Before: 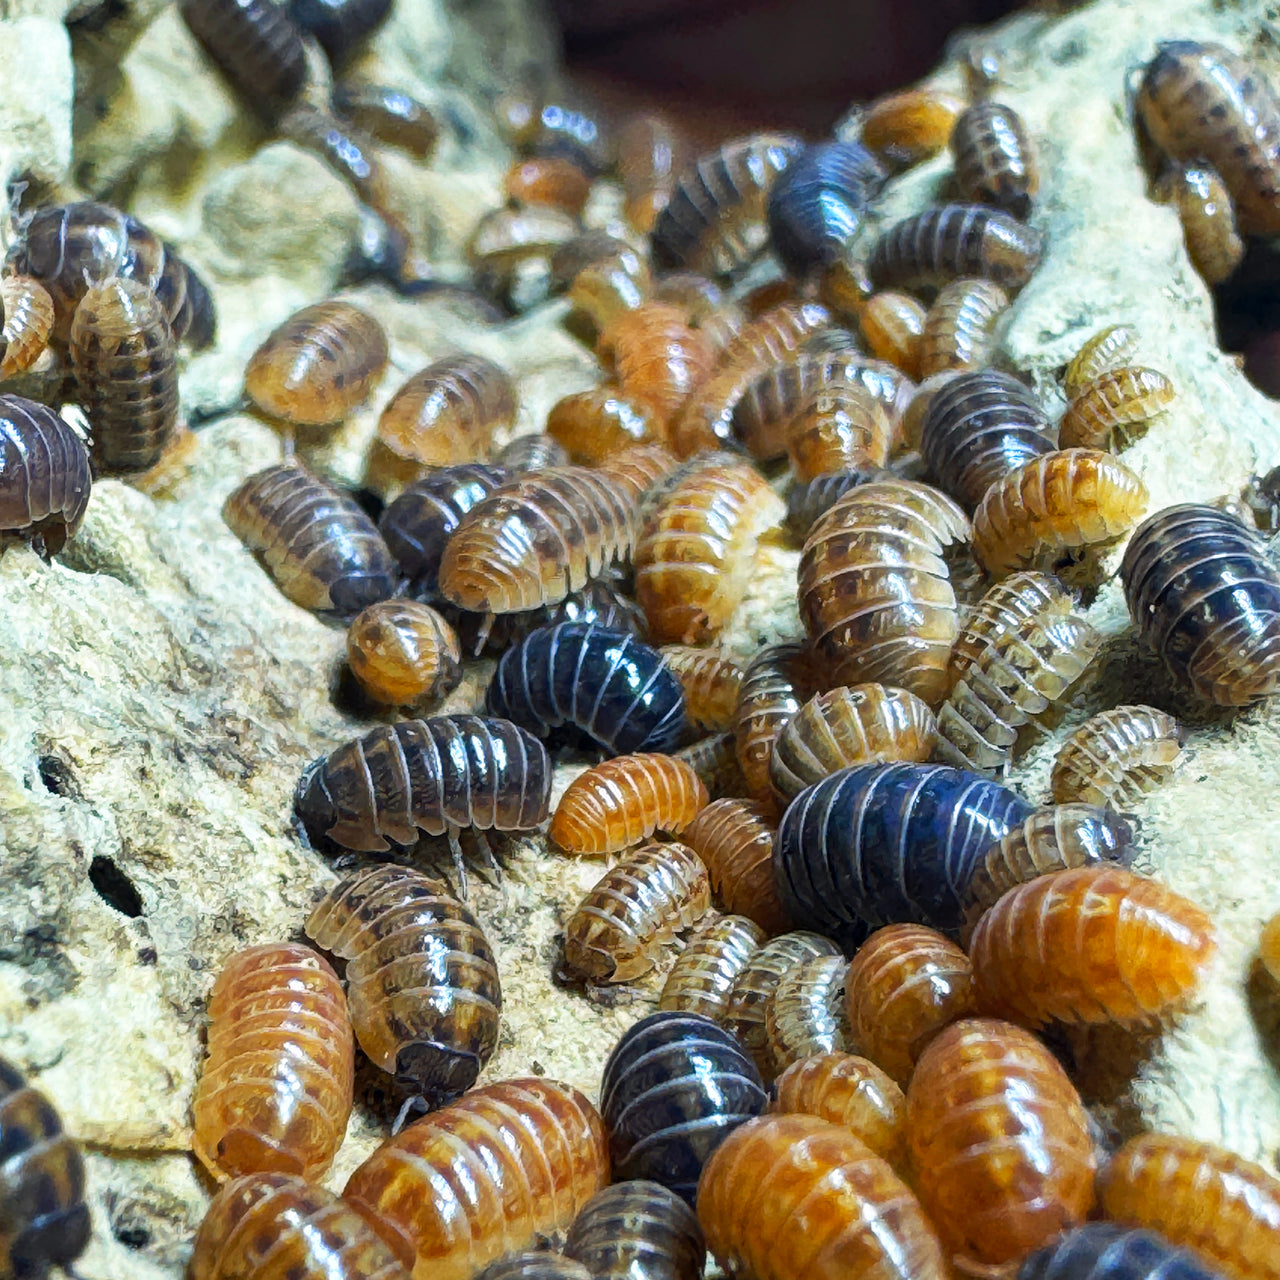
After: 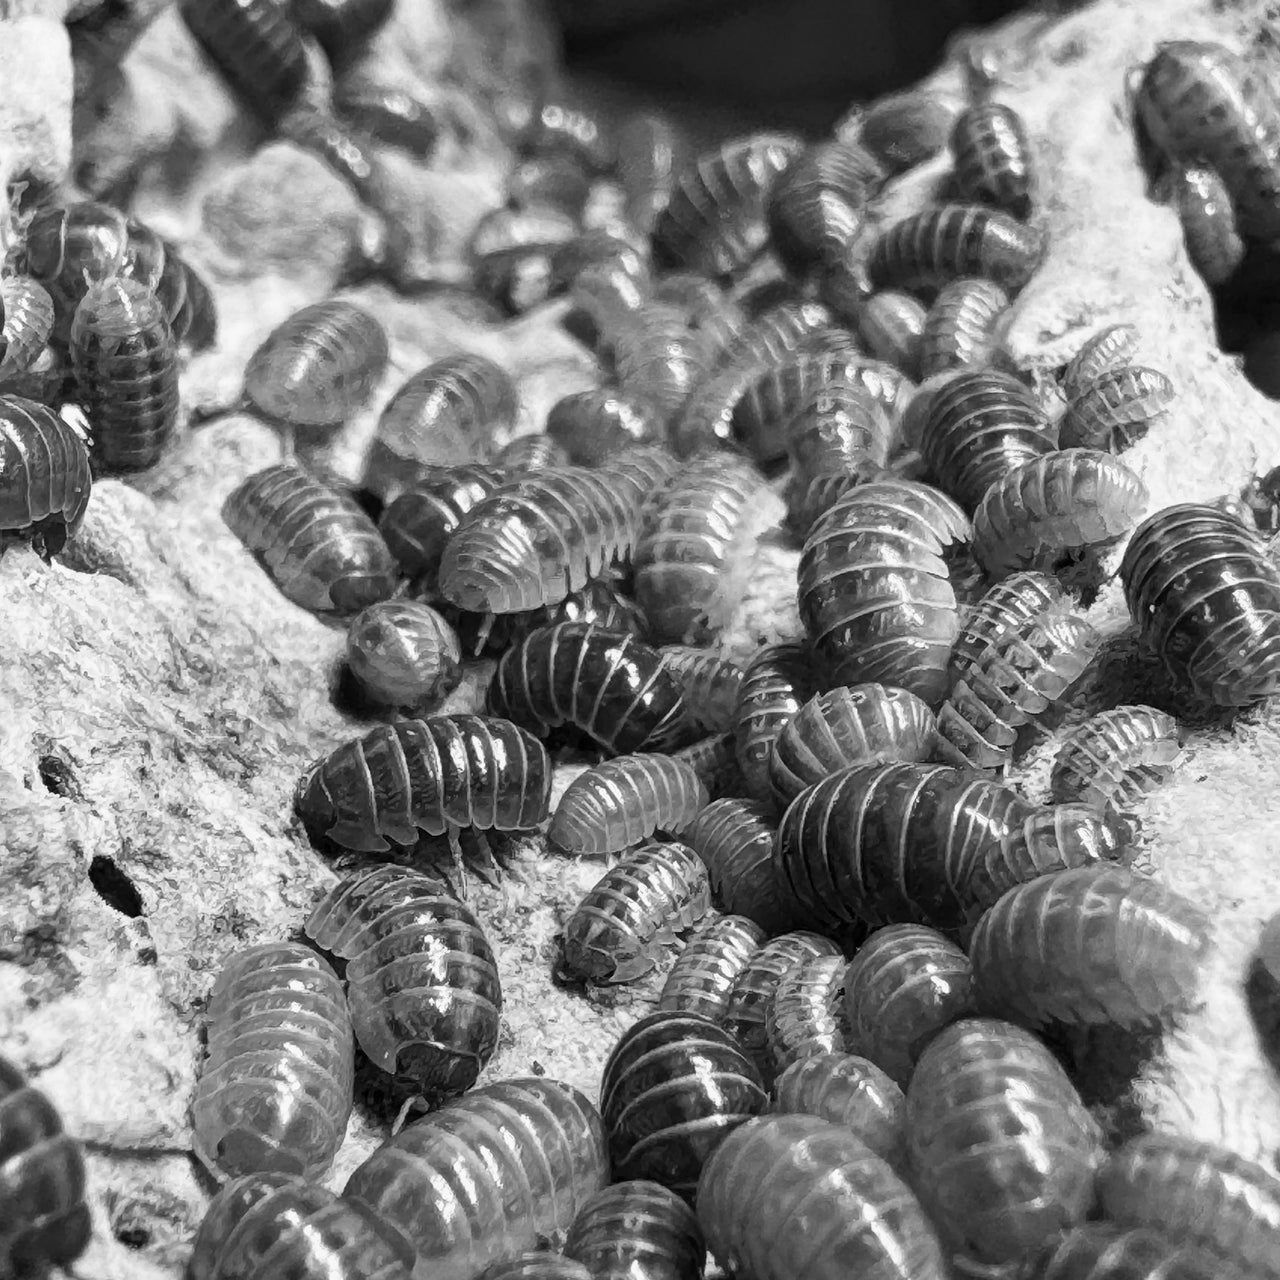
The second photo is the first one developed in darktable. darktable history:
contrast brightness saturation: saturation 0.18
color calibration: output gray [0.267, 0.423, 0.261, 0], illuminant same as pipeline (D50), adaptation none (bypass)
